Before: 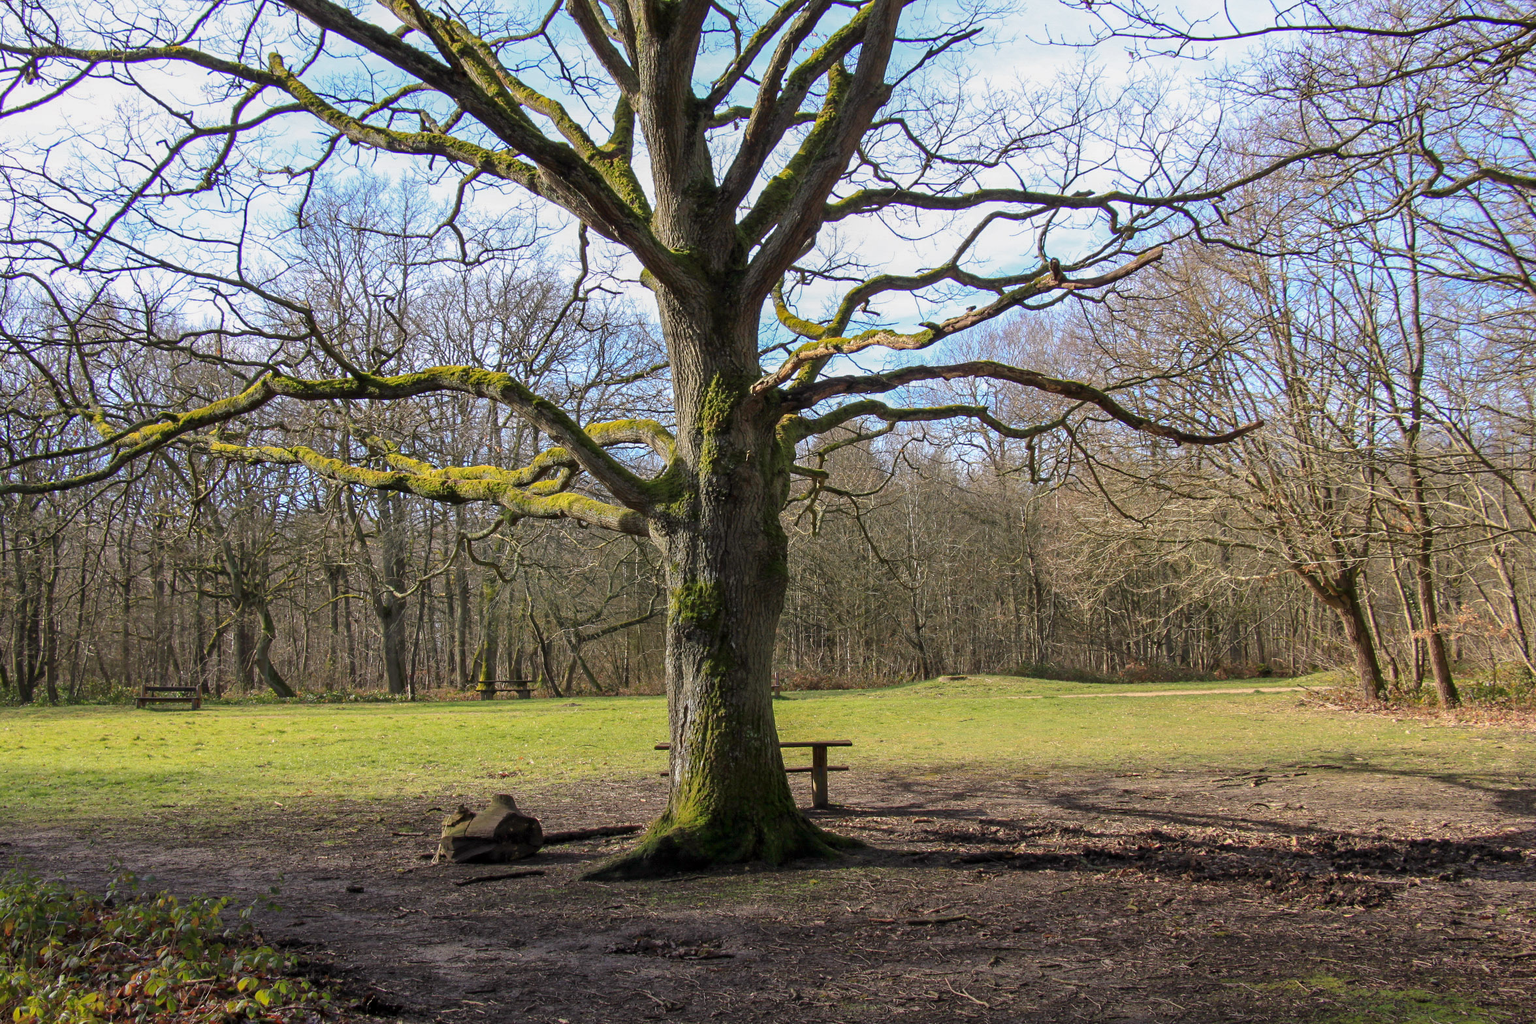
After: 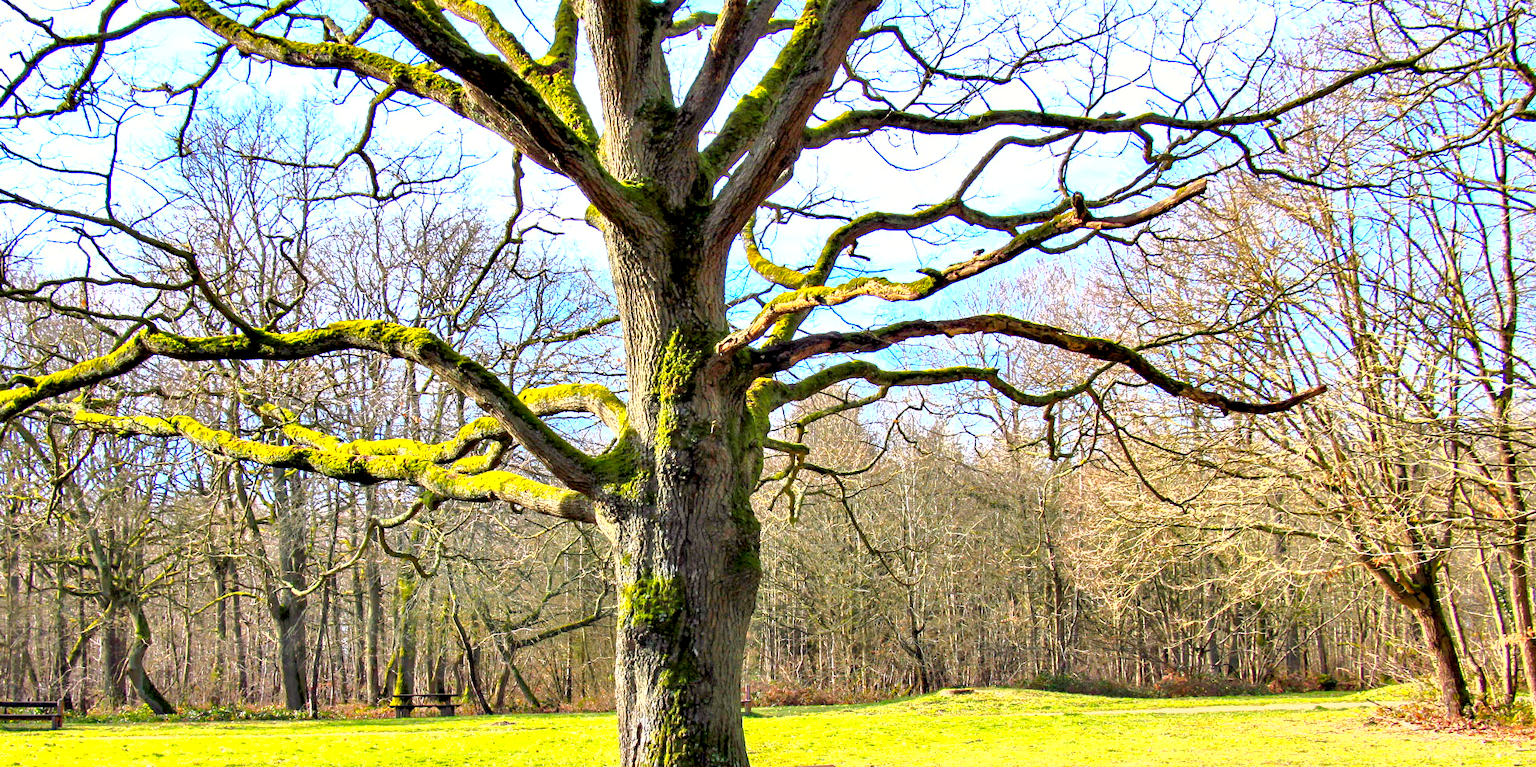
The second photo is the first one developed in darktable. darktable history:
exposure: black level correction 0, exposure 1.2 EV, compensate highlight preservation false
crop and rotate: left 9.682%, top 9.468%, right 6.186%, bottom 27.496%
contrast equalizer: octaves 7, y [[0.6 ×6], [0.55 ×6], [0 ×6], [0 ×6], [0 ×6]]
shadows and highlights: shadows color adjustment 99.14%, highlights color adjustment 0.031%
color balance rgb: perceptual saturation grading › global saturation 31.295%, perceptual brilliance grading › mid-tones 10.977%, perceptual brilliance grading › shadows 15.817%, global vibrance 6.248%
